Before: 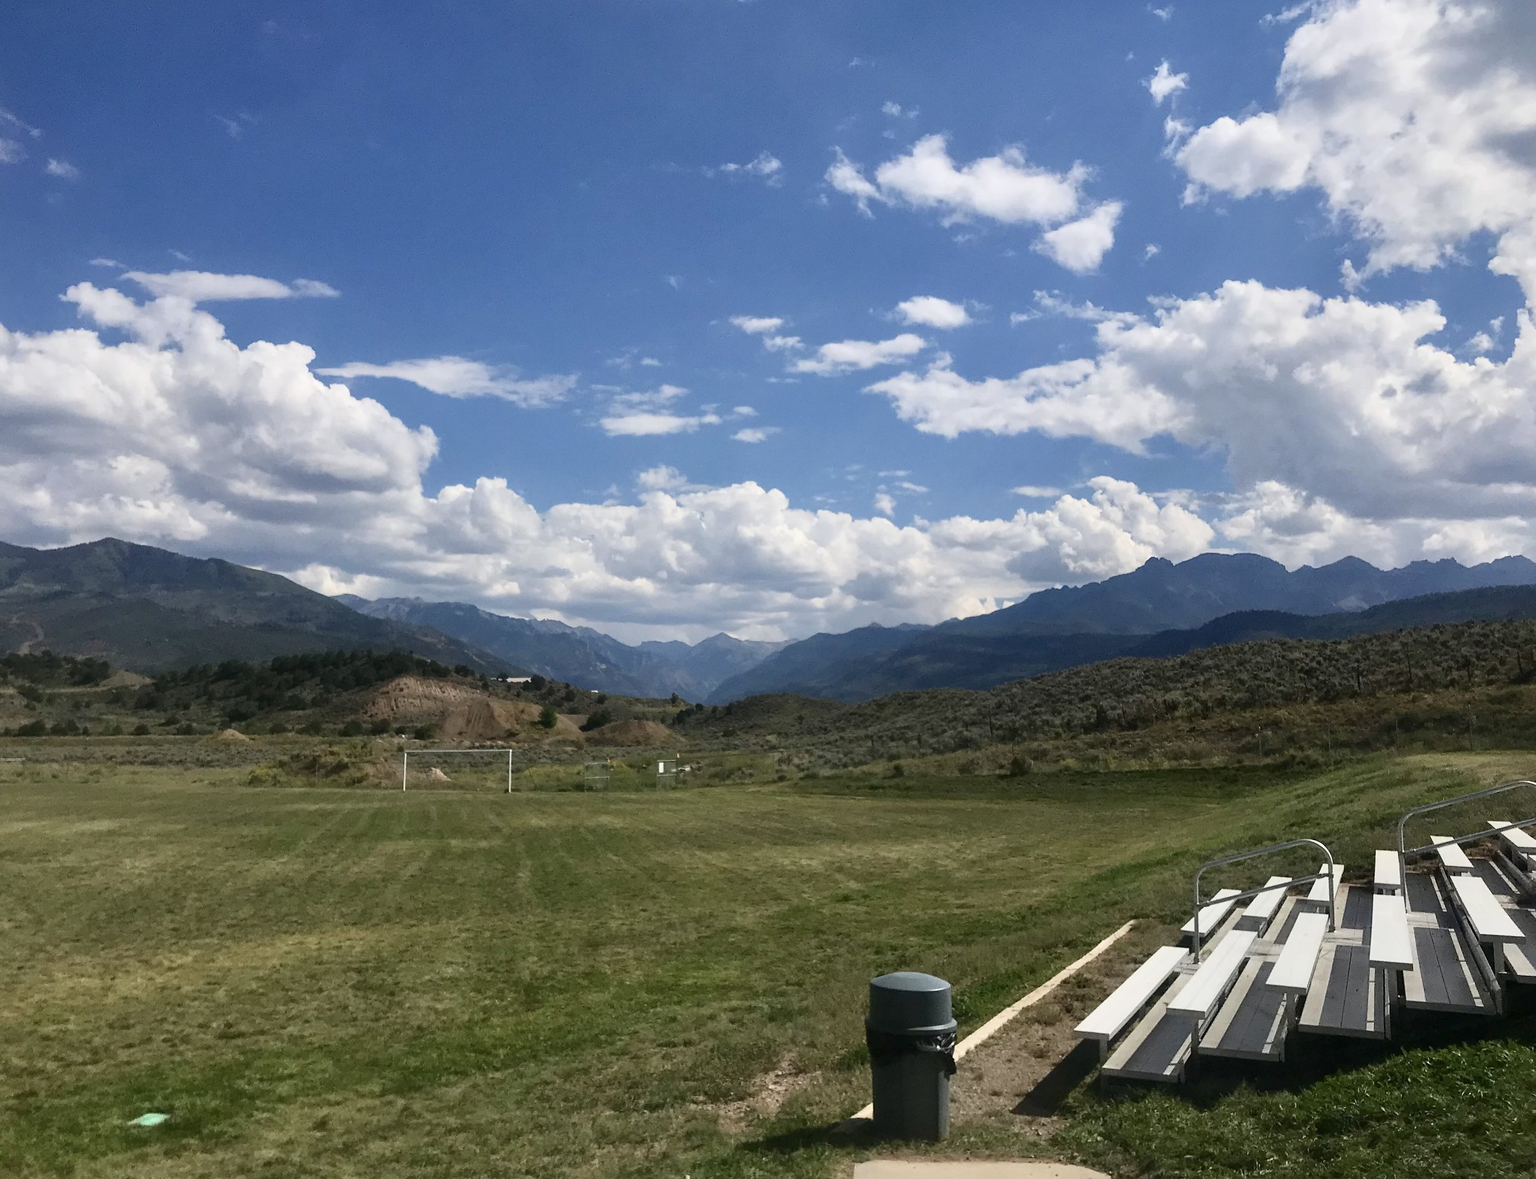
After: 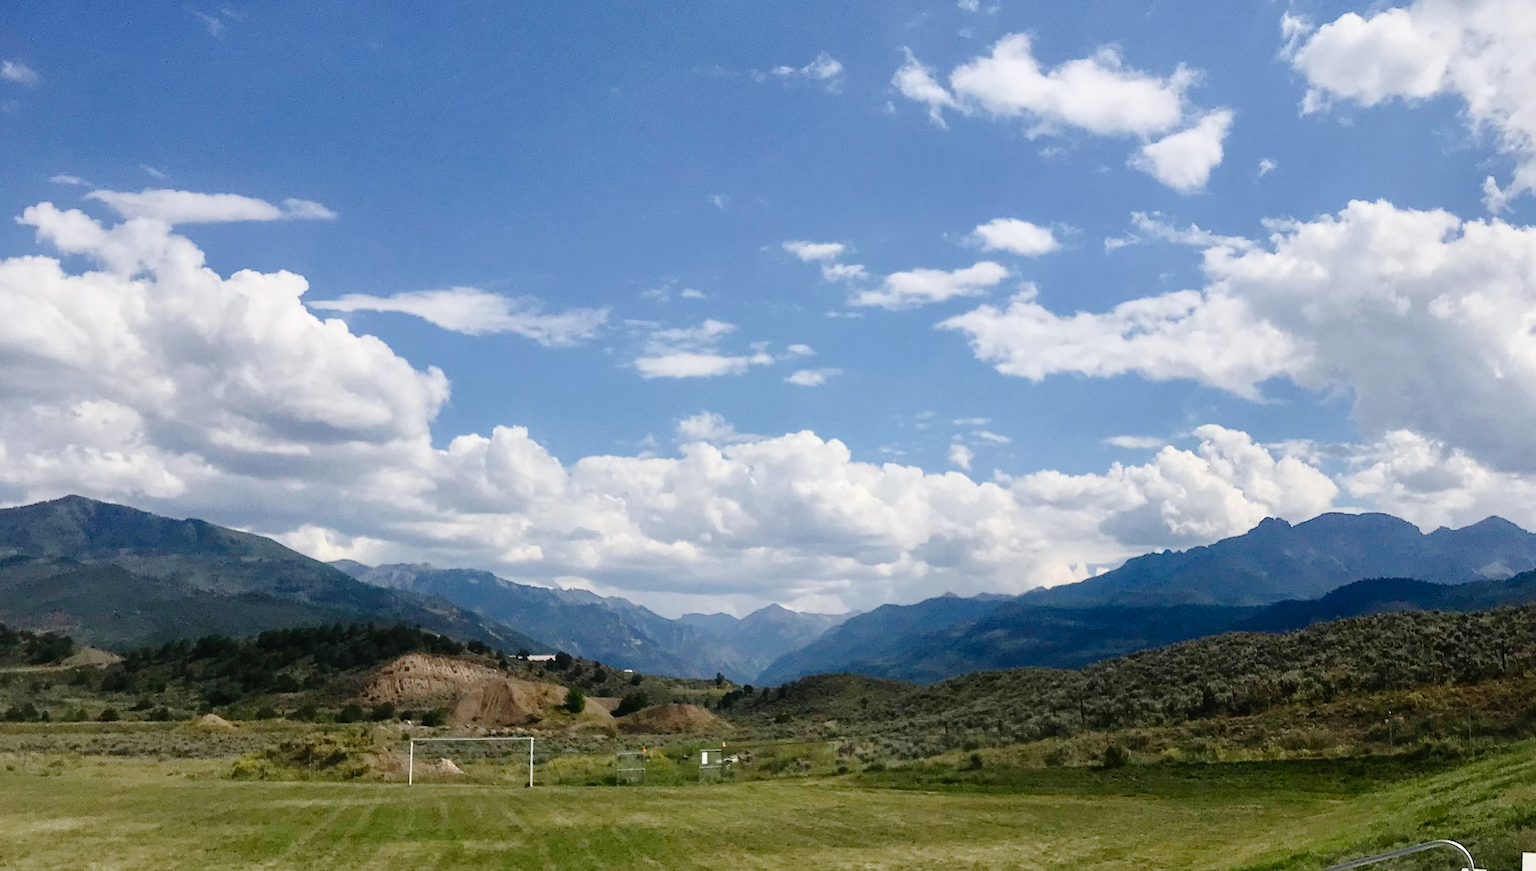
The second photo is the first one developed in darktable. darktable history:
tone curve: curves: ch0 [(0, 0) (0.003, 0.001) (0.011, 0.004) (0.025, 0.013) (0.044, 0.022) (0.069, 0.035) (0.1, 0.053) (0.136, 0.088) (0.177, 0.149) (0.224, 0.213) (0.277, 0.293) (0.335, 0.381) (0.399, 0.463) (0.468, 0.546) (0.543, 0.616) (0.623, 0.693) (0.709, 0.766) (0.801, 0.843) (0.898, 0.921) (1, 1)], preserve colors none
crop: left 3.015%, top 8.969%, right 9.647%, bottom 26.457%
